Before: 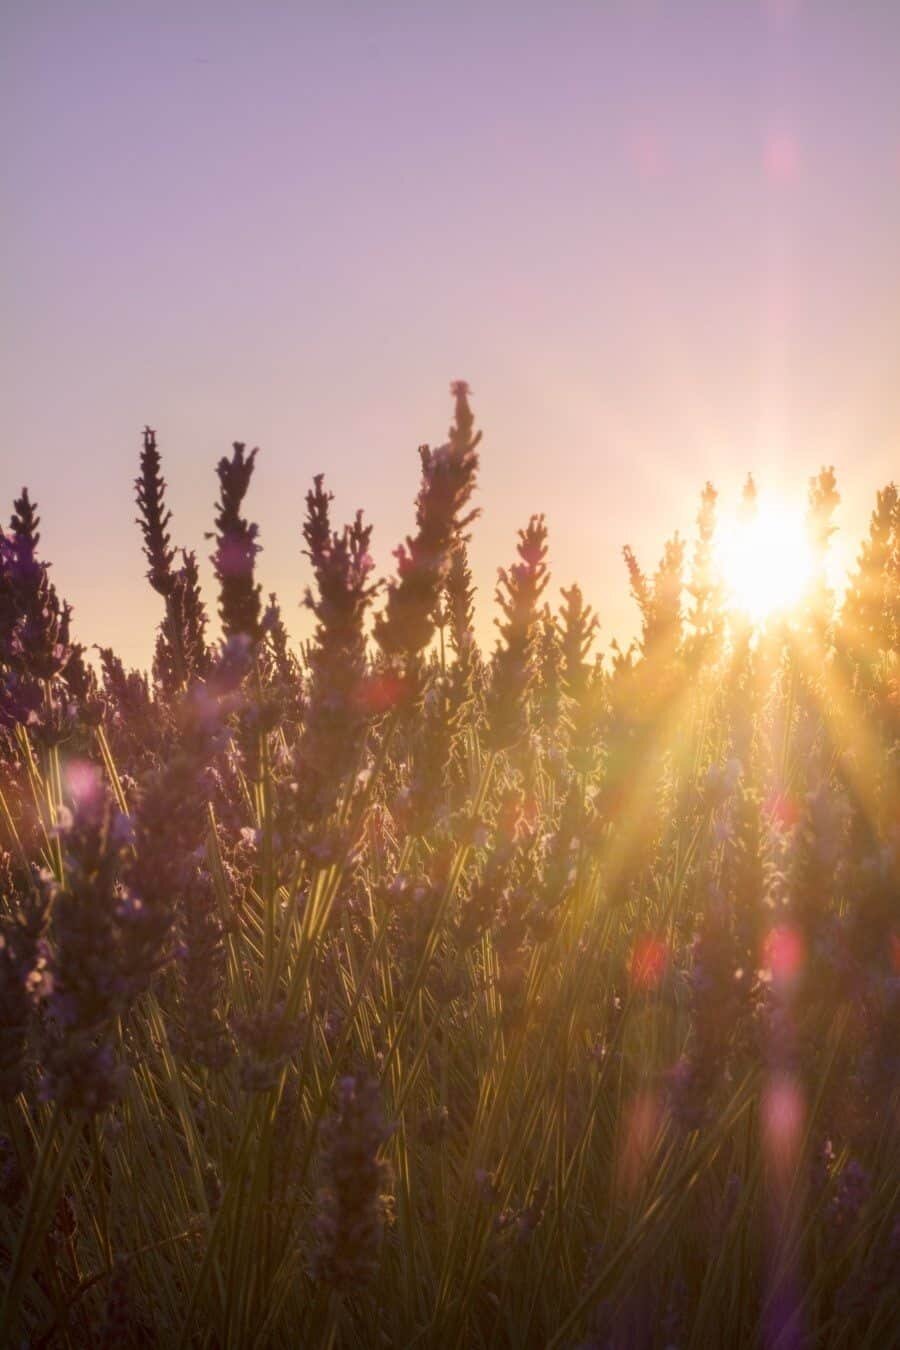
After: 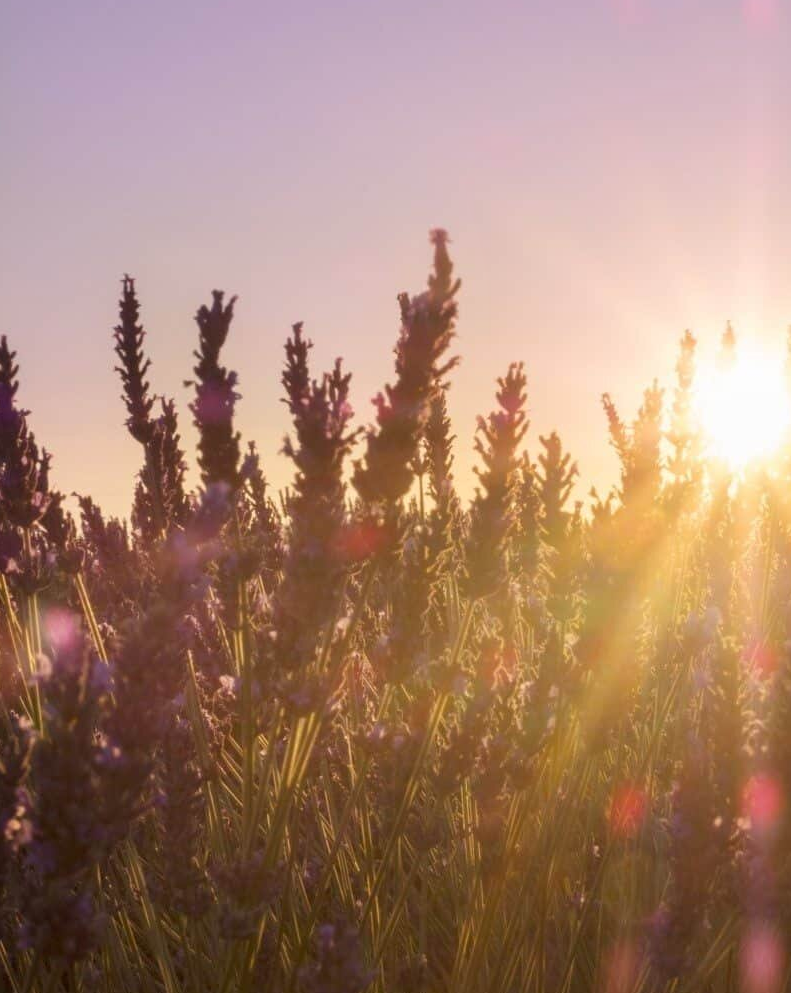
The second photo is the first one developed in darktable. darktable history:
crop and rotate: left 2.425%, top 11.305%, right 9.6%, bottom 15.08%
tone equalizer: on, module defaults
